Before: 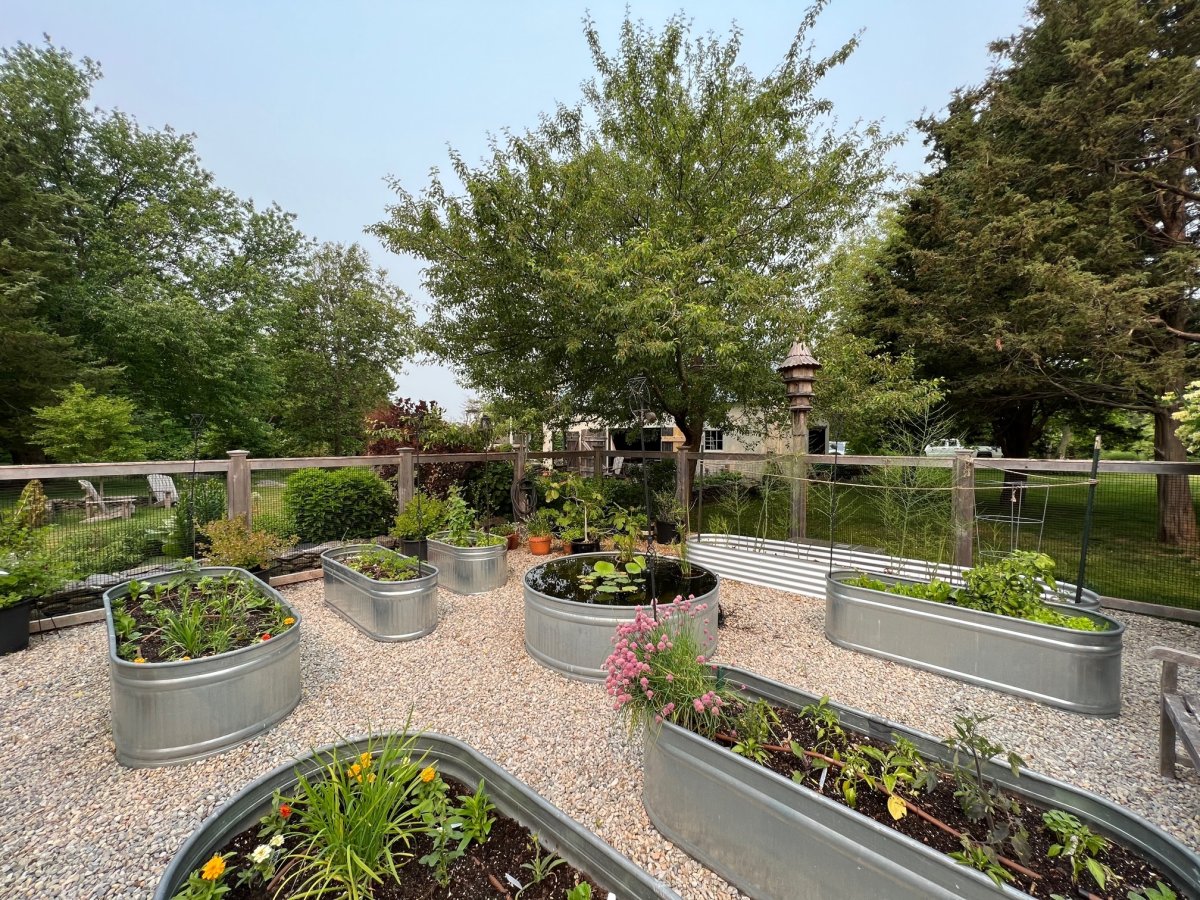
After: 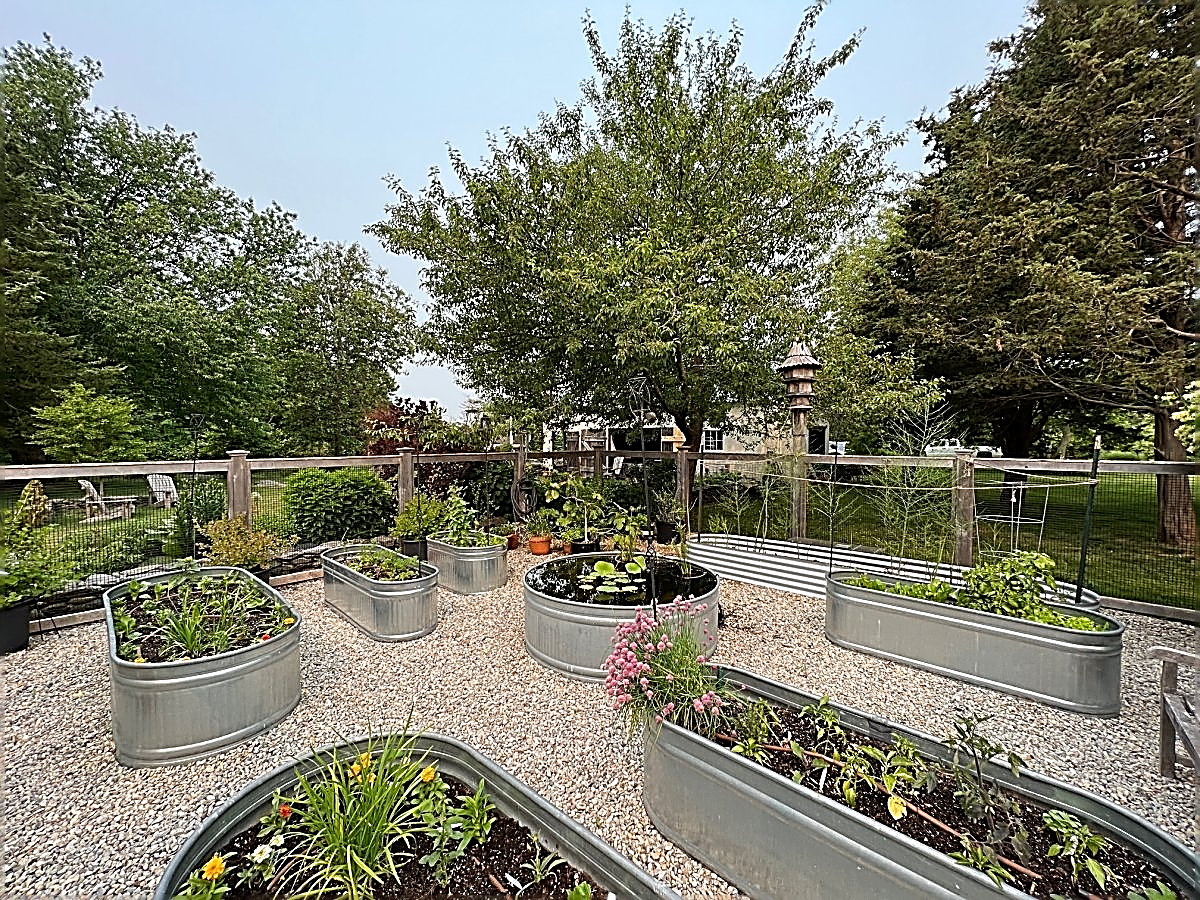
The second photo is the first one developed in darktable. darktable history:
sharpen: amount 1.998
